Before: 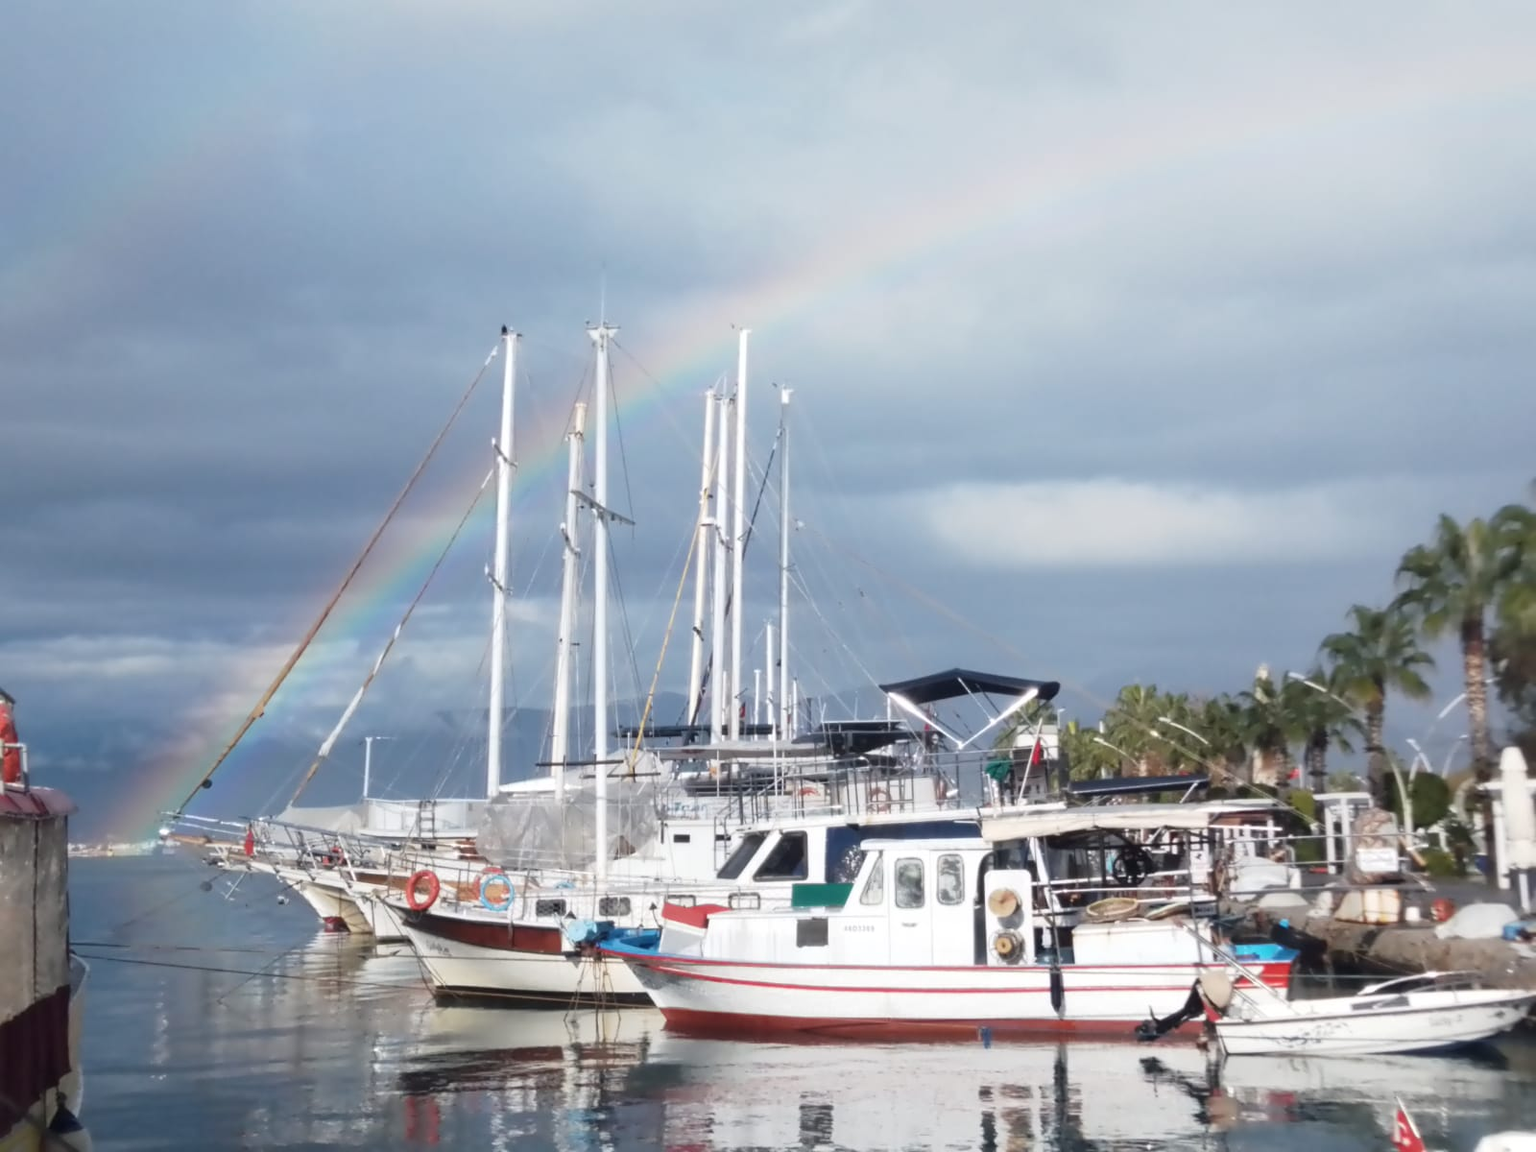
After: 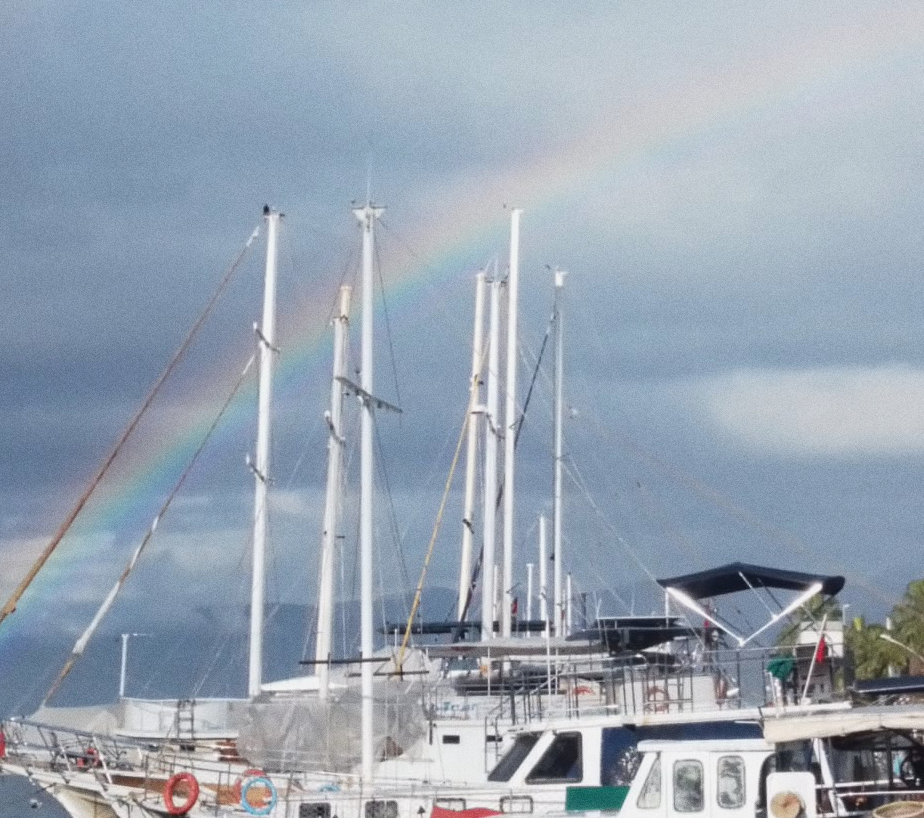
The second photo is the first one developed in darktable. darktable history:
crop: left 16.202%, top 11.208%, right 26.045%, bottom 20.557%
exposure: exposure -0.177 EV, compensate highlight preservation false
grain: coarseness 0.09 ISO
